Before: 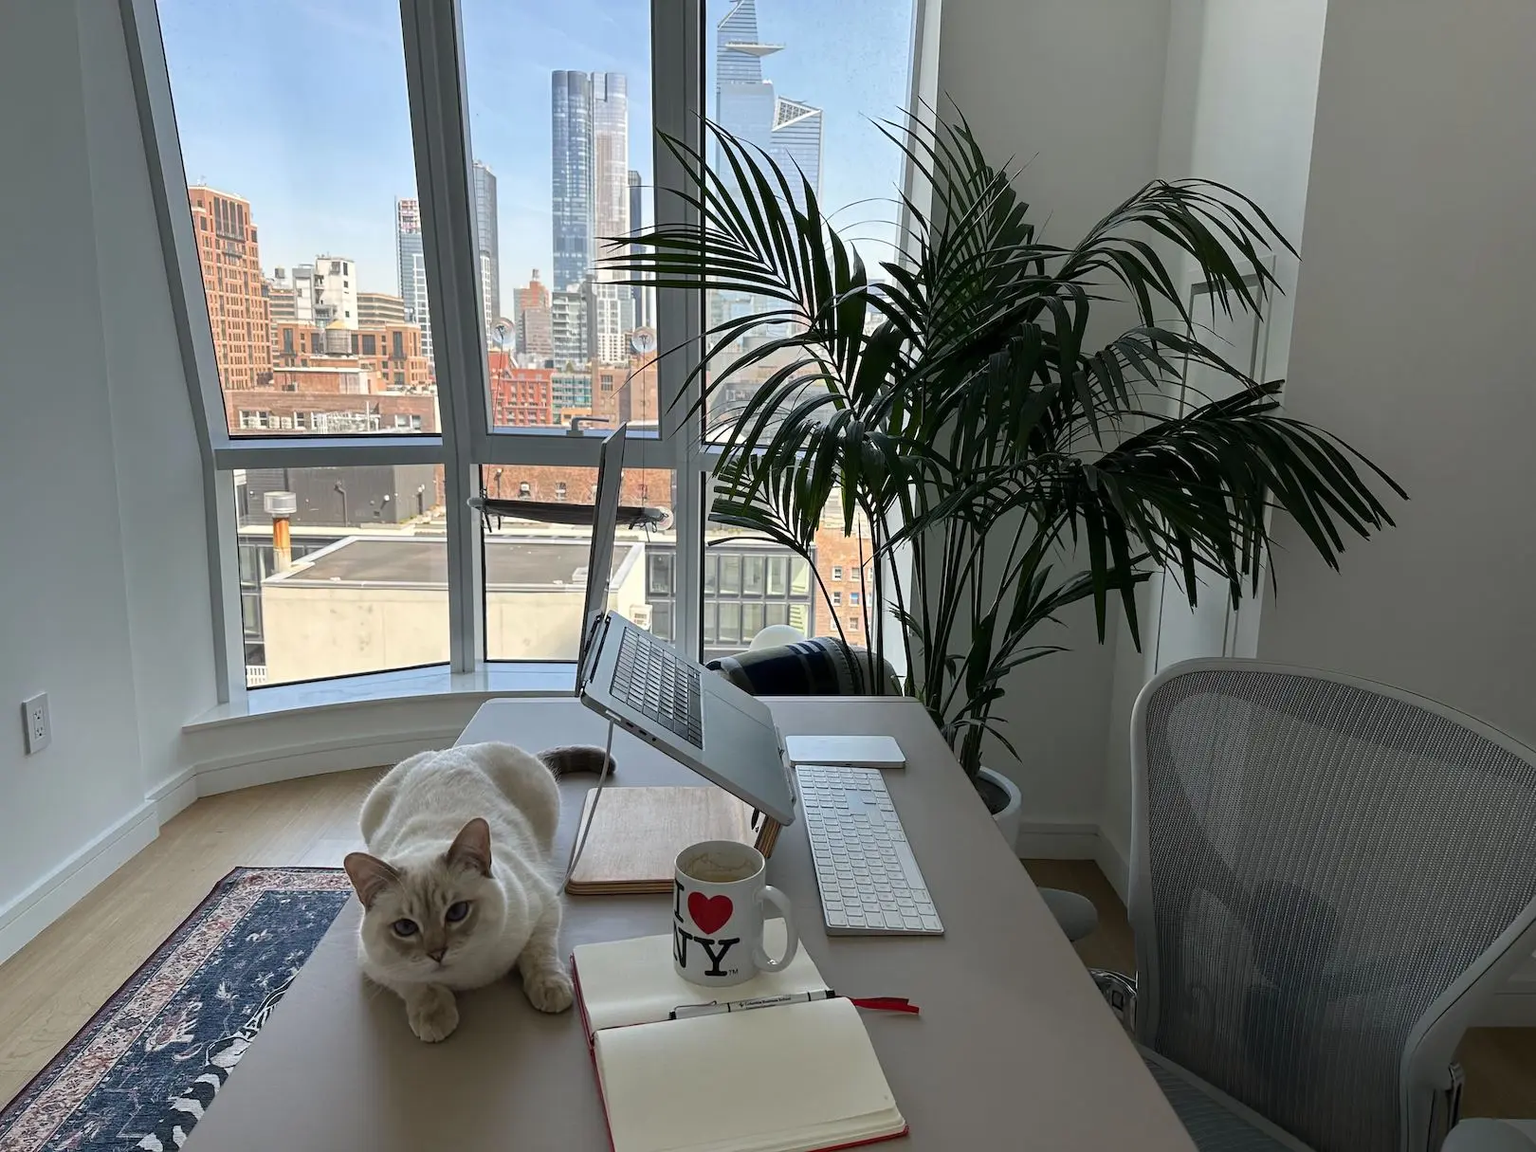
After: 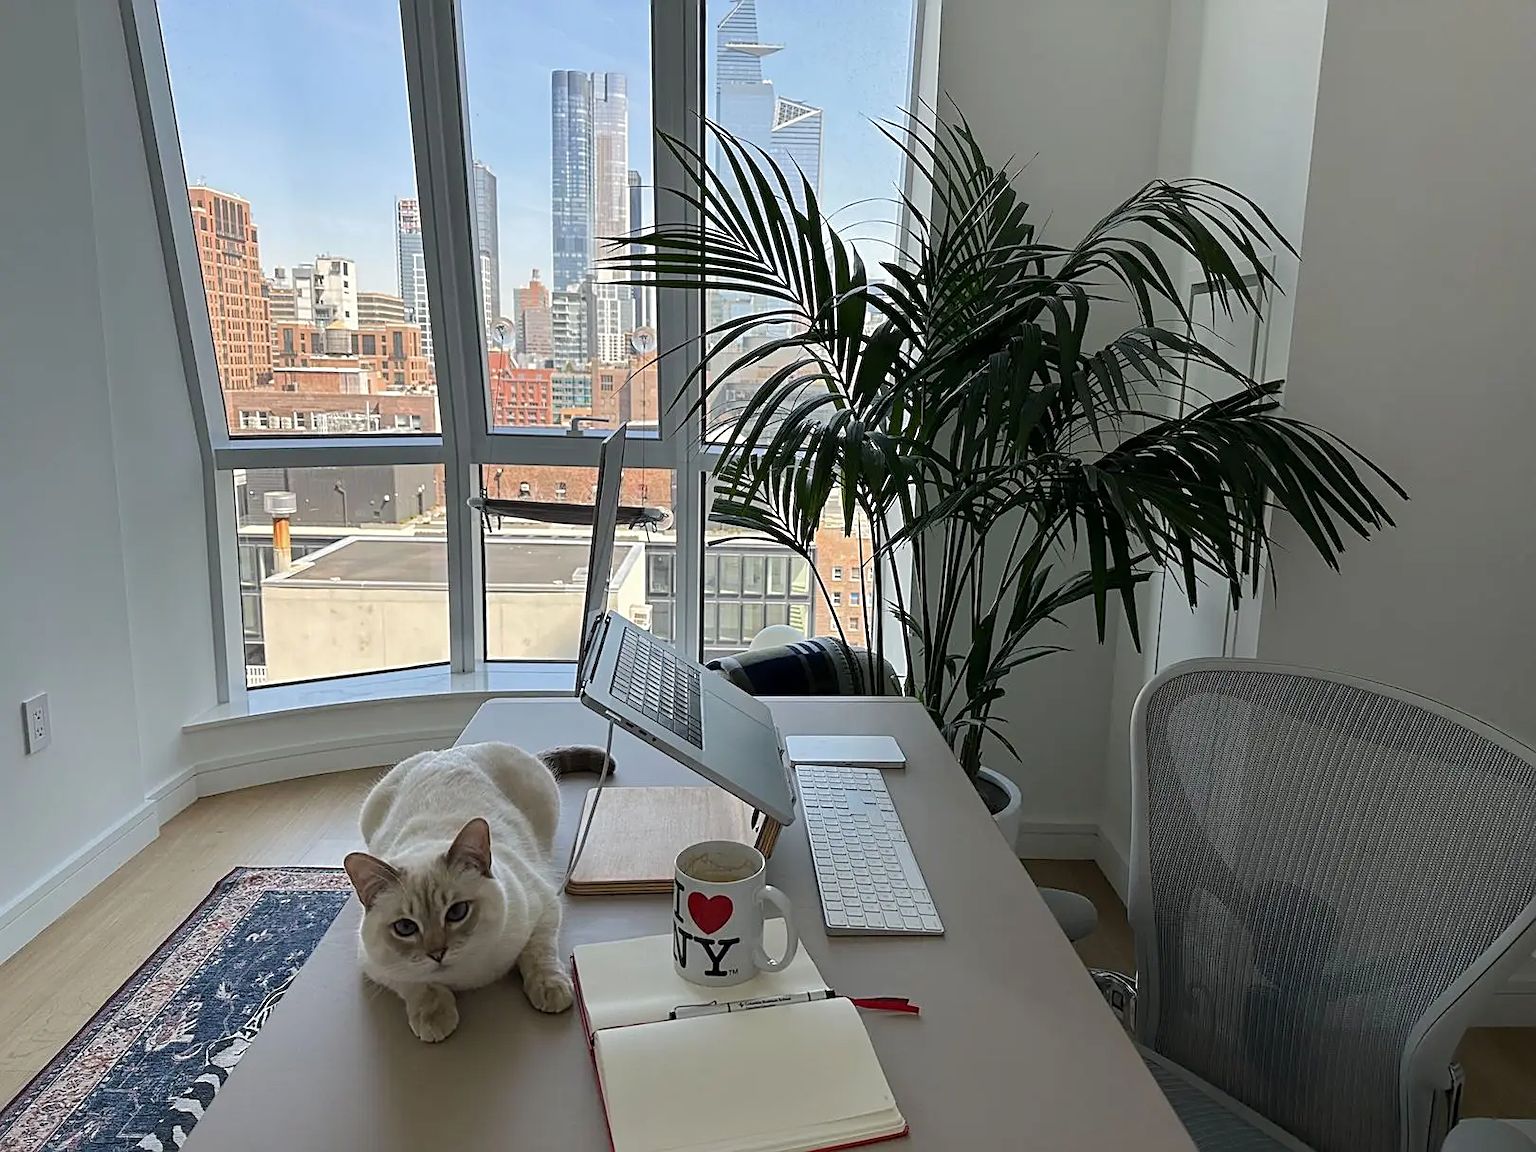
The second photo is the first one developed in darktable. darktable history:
base curve: curves: ch0 [(0, 0) (0.235, 0.266) (0.503, 0.496) (0.786, 0.72) (1, 1)]
sharpen: on, module defaults
